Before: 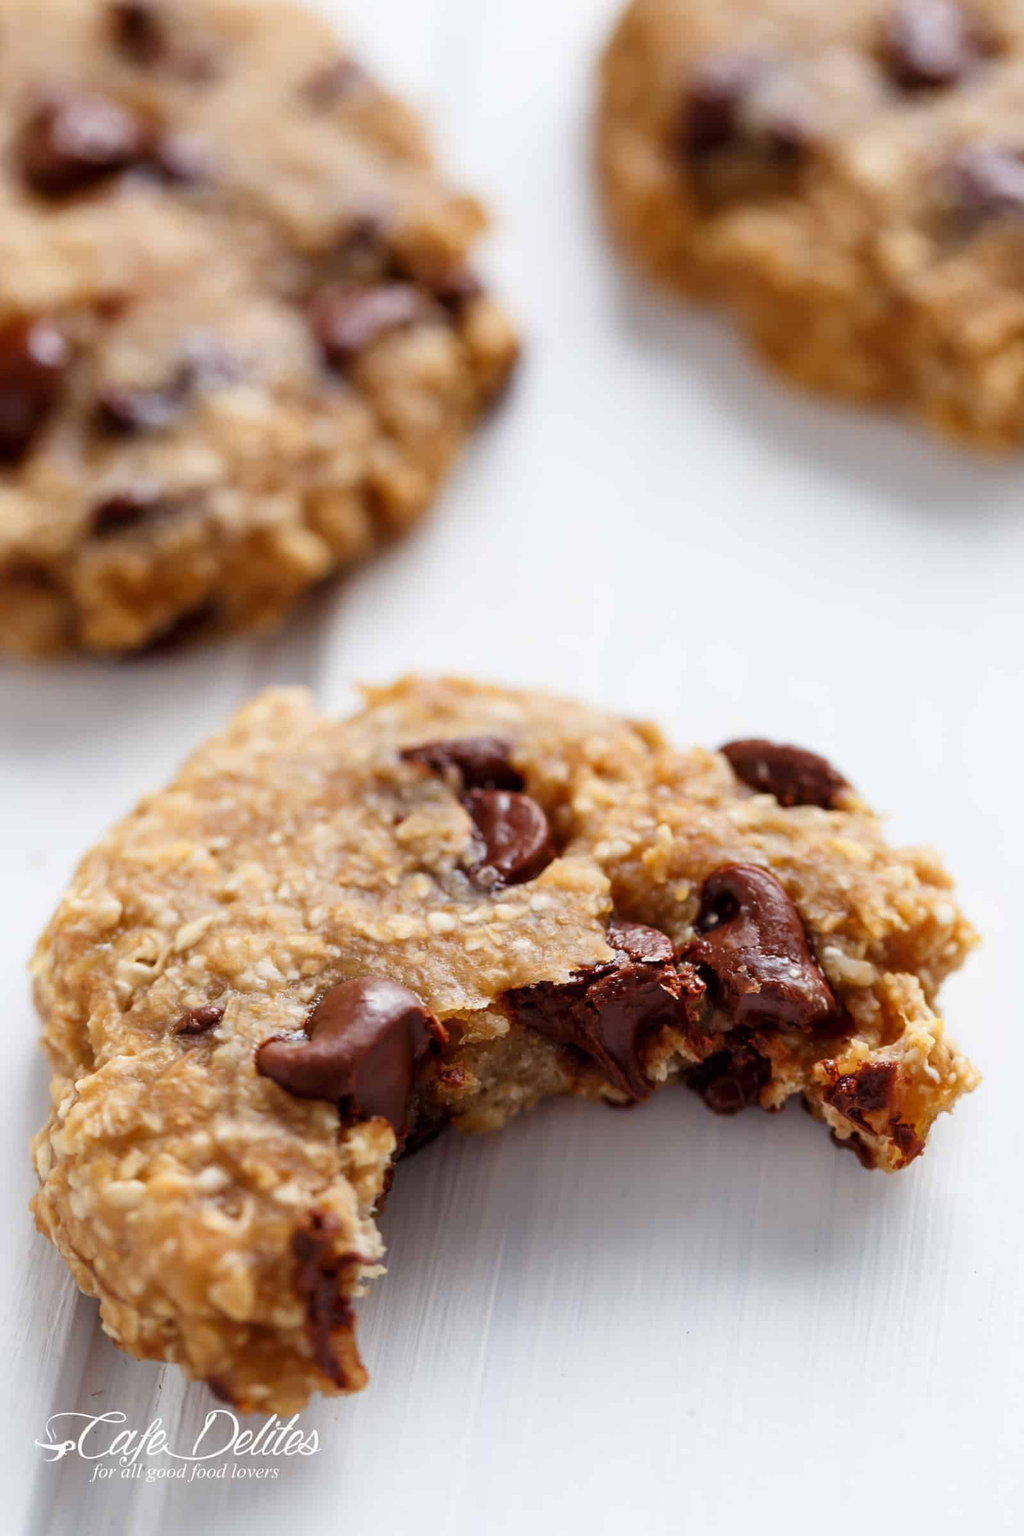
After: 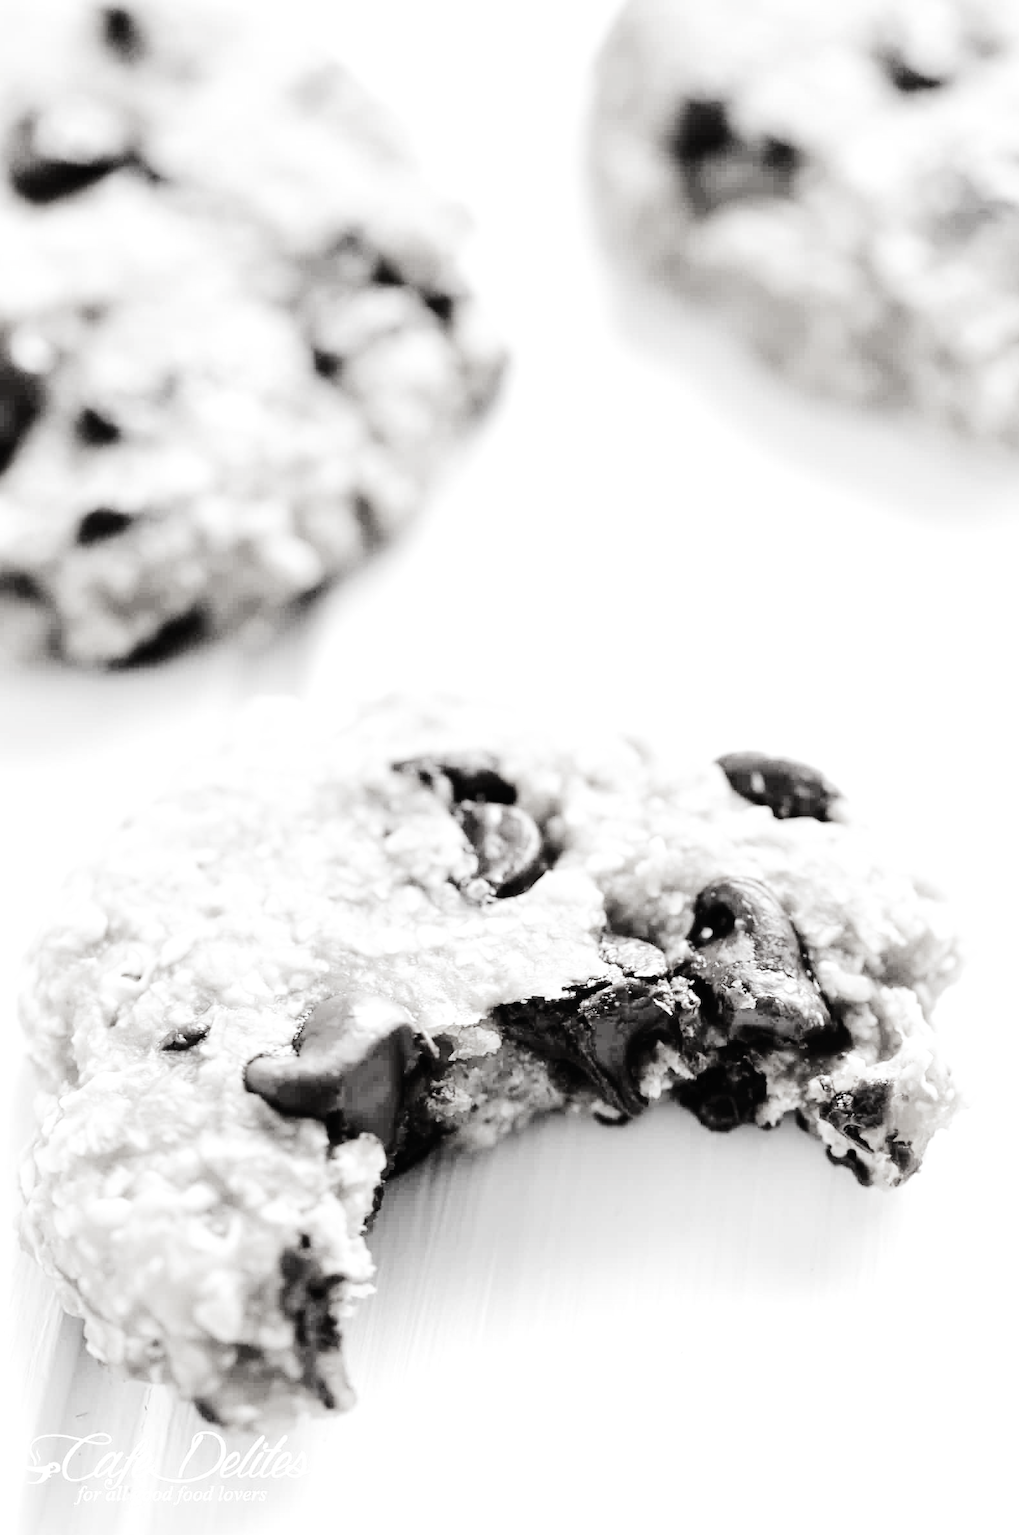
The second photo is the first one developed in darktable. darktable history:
exposure: black level correction 0, exposure 1.976 EV, compensate highlight preservation false
crop: left 1.647%, right 0.274%, bottom 1.49%
tone curve: curves: ch0 [(0, 0) (0.003, 0.015) (0.011, 0.021) (0.025, 0.032) (0.044, 0.046) (0.069, 0.062) (0.1, 0.08) (0.136, 0.117) (0.177, 0.165) (0.224, 0.221) (0.277, 0.298) (0.335, 0.385) (0.399, 0.469) (0.468, 0.558) (0.543, 0.637) (0.623, 0.708) (0.709, 0.771) (0.801, 0.84) (0.898, 0.907) (1, 1)], color space Lab, independent channels, preserve colors none
filmic rgb: black relative exposure -5.03 EV, white relative exposure 3.55 EV, hardness 3.18, contrast 1.412, highlights saturation mix -48.57%, preserve chrominance no, color science v5 (2021), contrast in shadows safe, contrast in highlights safe
